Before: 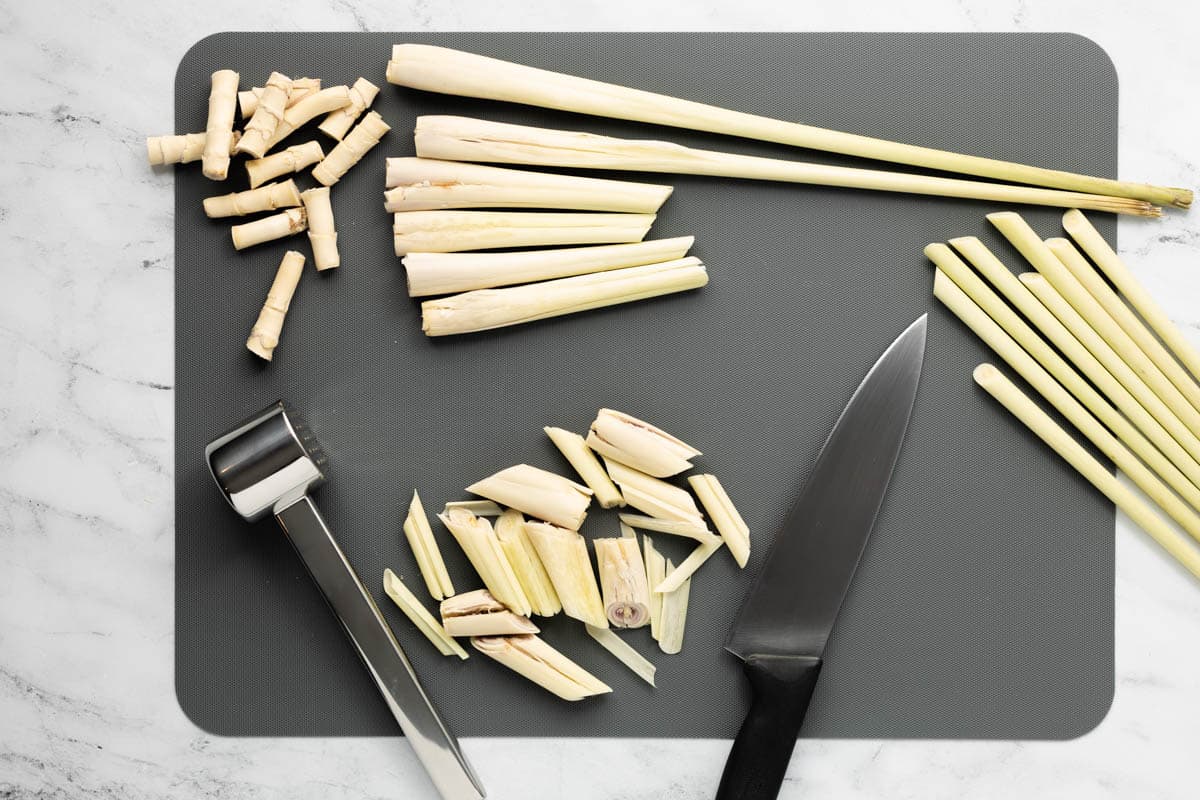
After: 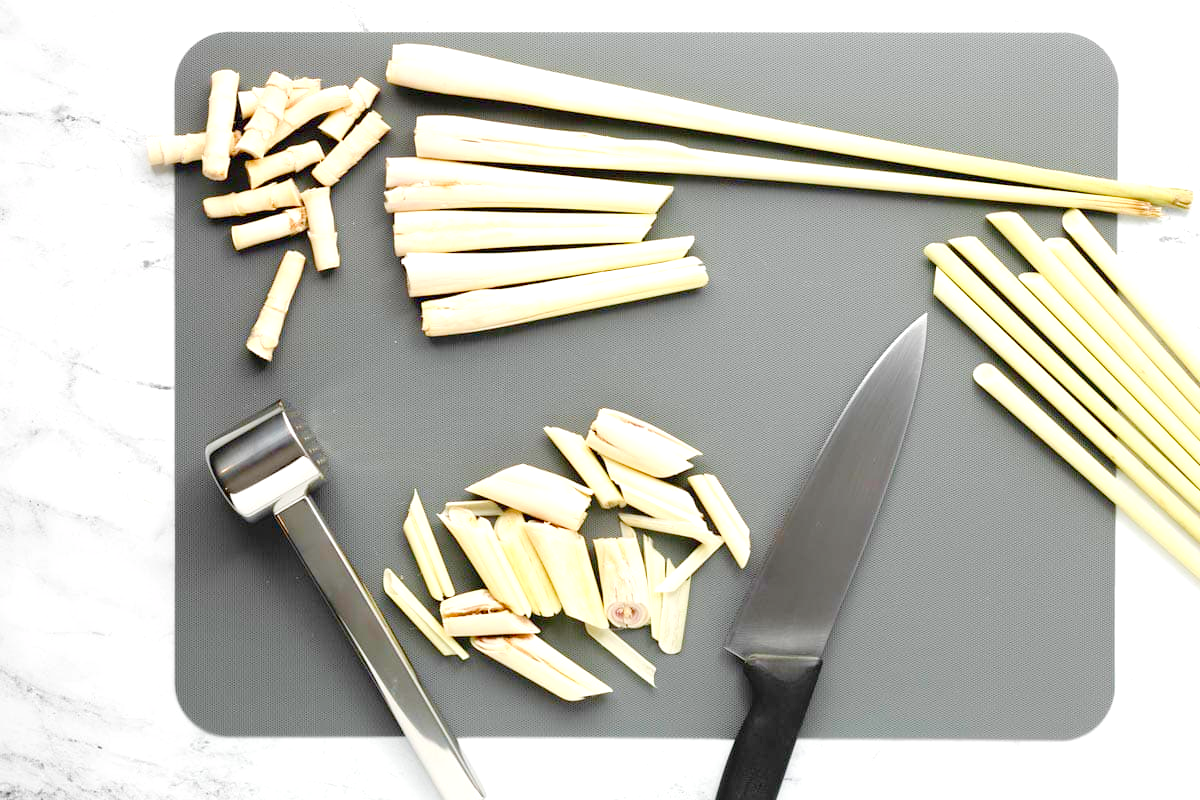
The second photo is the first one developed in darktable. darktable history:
color balance rgb: perceptual saturation grading › global saturation 20%, perceptual saturation grading › highlights -50%, perceptual saturation grading › shadows 30%, perceptual brilliance grading › global brilliance 10%, perceptual brilliance grading › shadows 15%
levels: levels [0, 0.397, 0.955]
